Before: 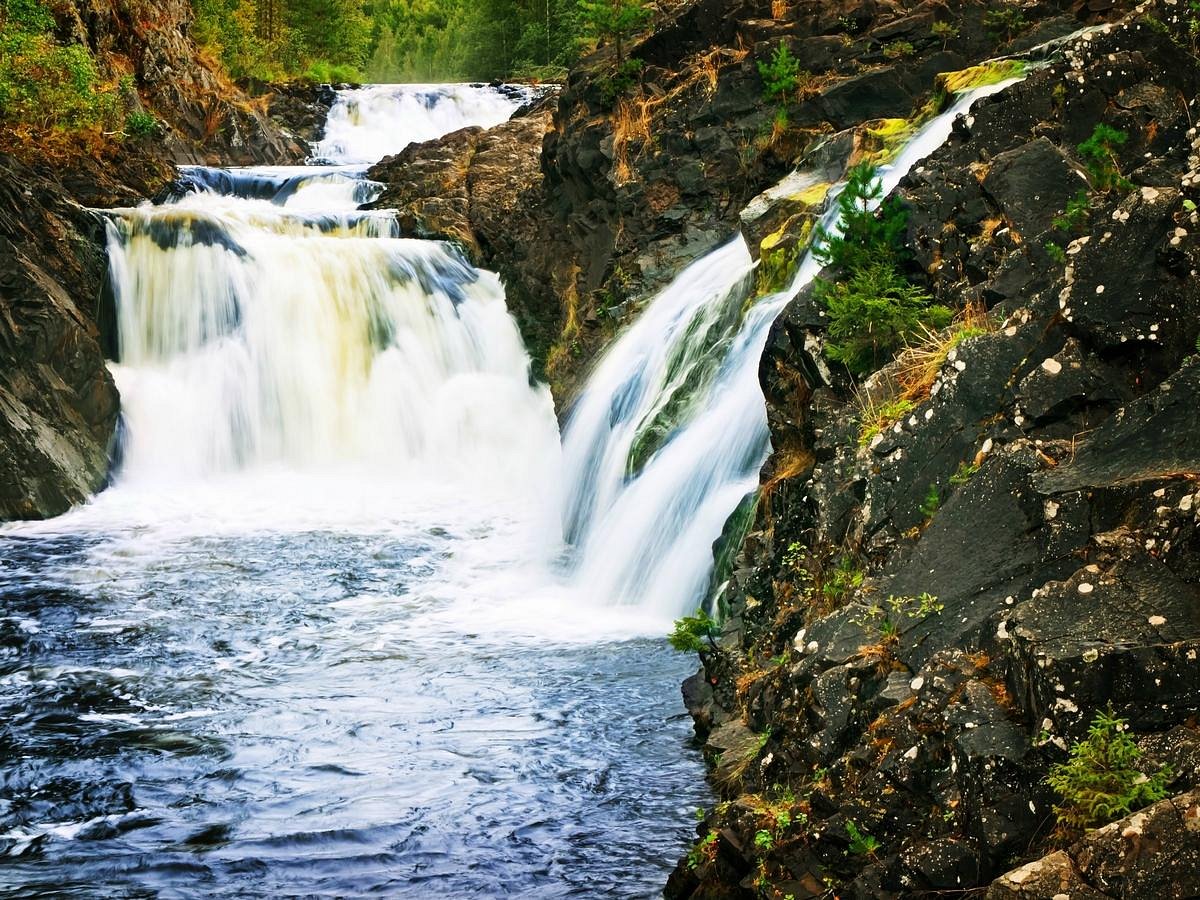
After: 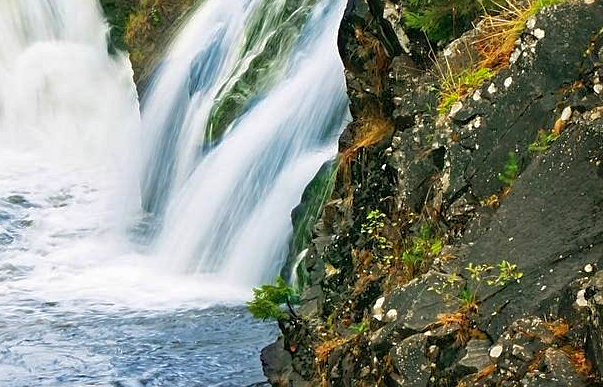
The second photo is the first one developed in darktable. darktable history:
shadows and highlights: on, module defaults
sharpen: amount 0.217
crop: left 35.103%, top 36.891%, right 14.569%, bottom 20.032%
